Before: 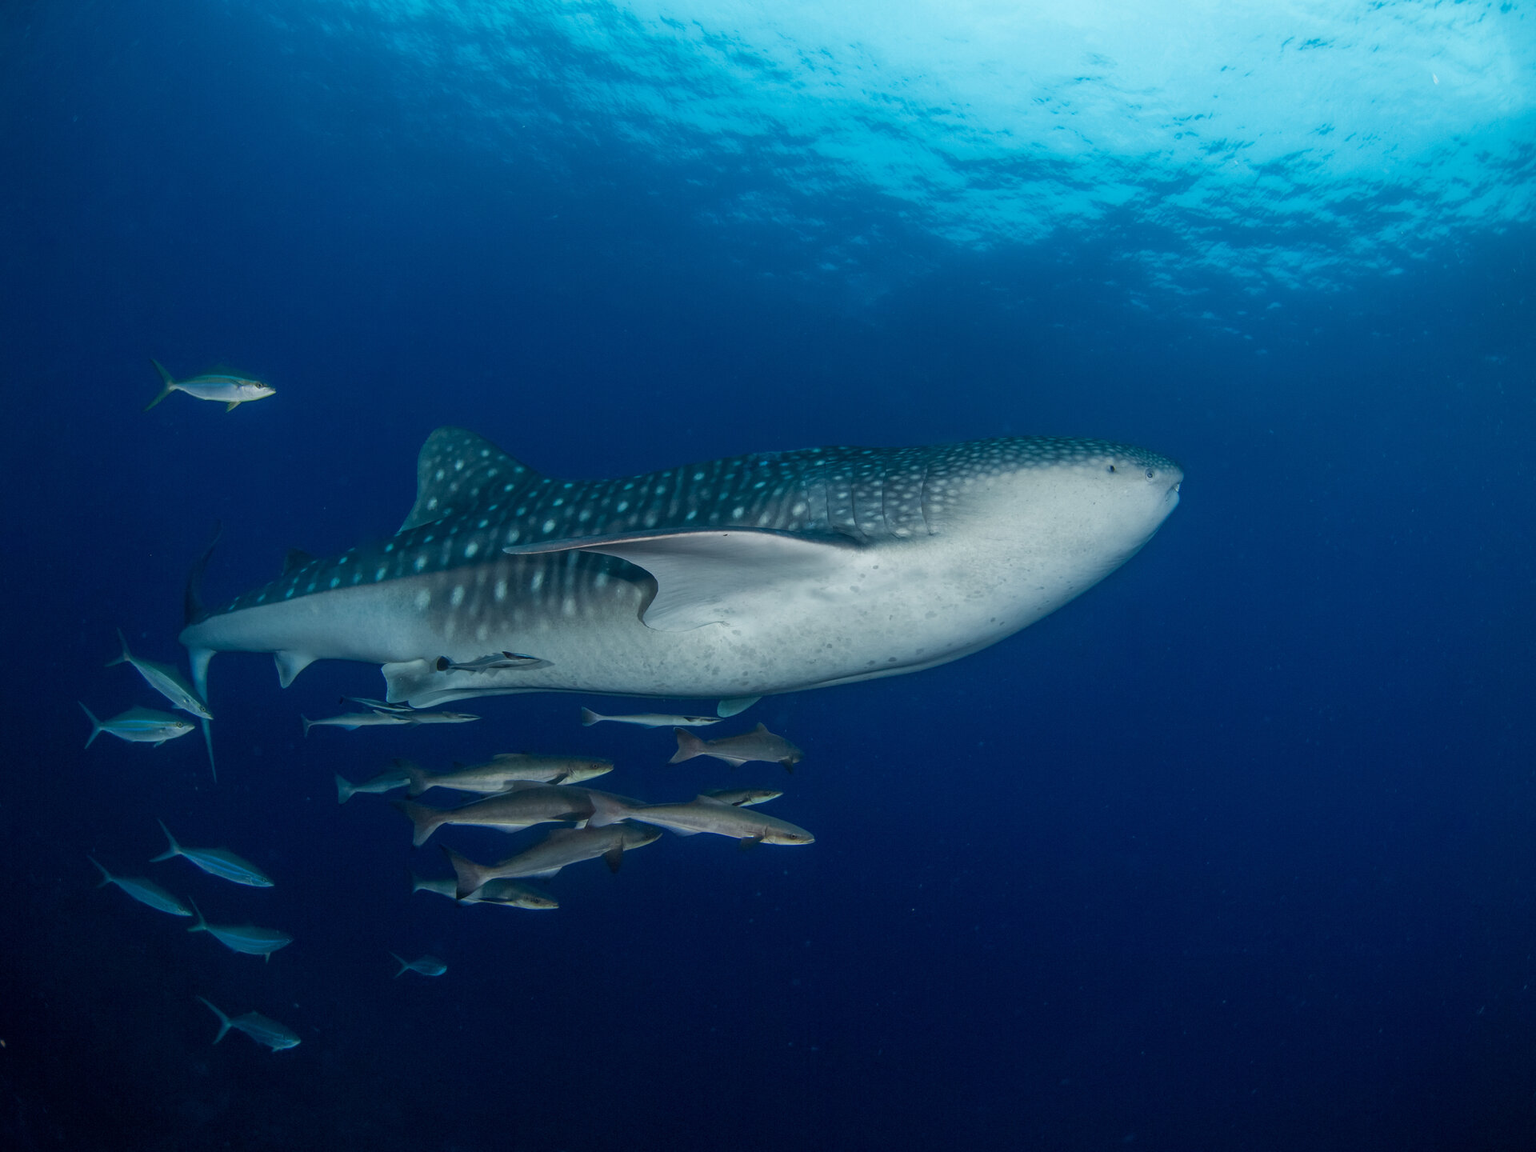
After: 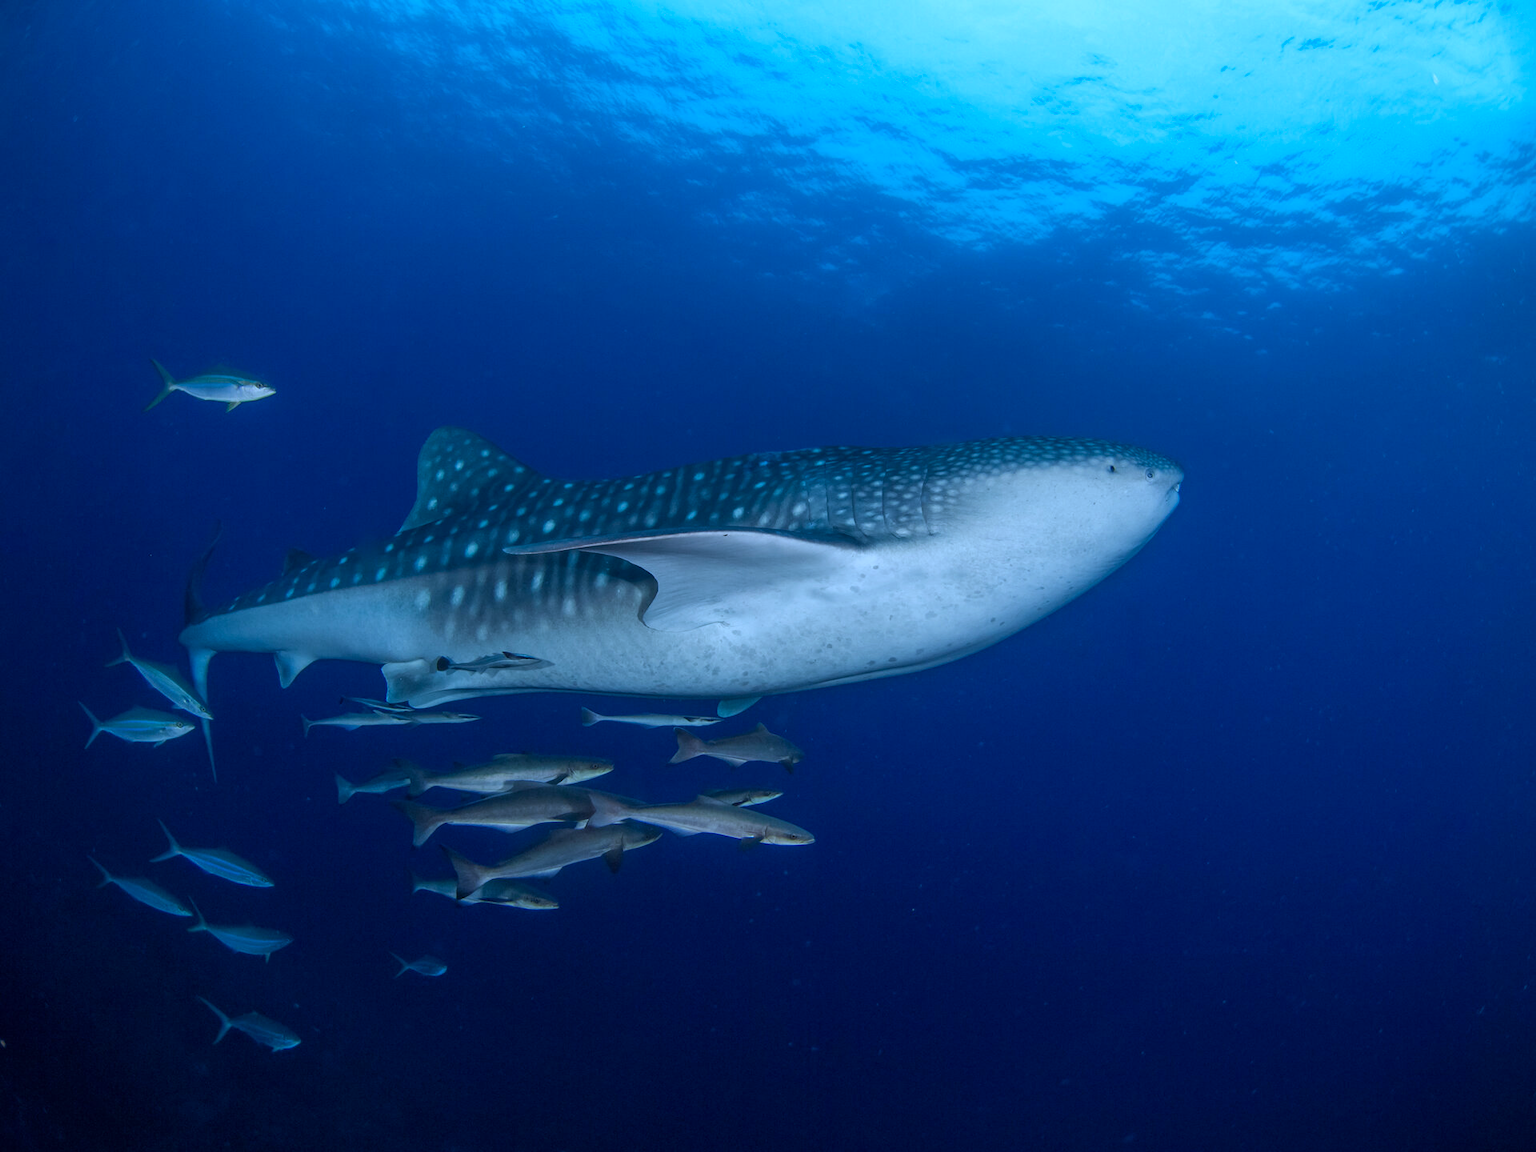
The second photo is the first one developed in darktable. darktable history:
white balance: red 0.926, green 1.003, blue 1.133
color calibration: illuminant custom, x 0.368, y 0.373, temperature 4330.32 K
